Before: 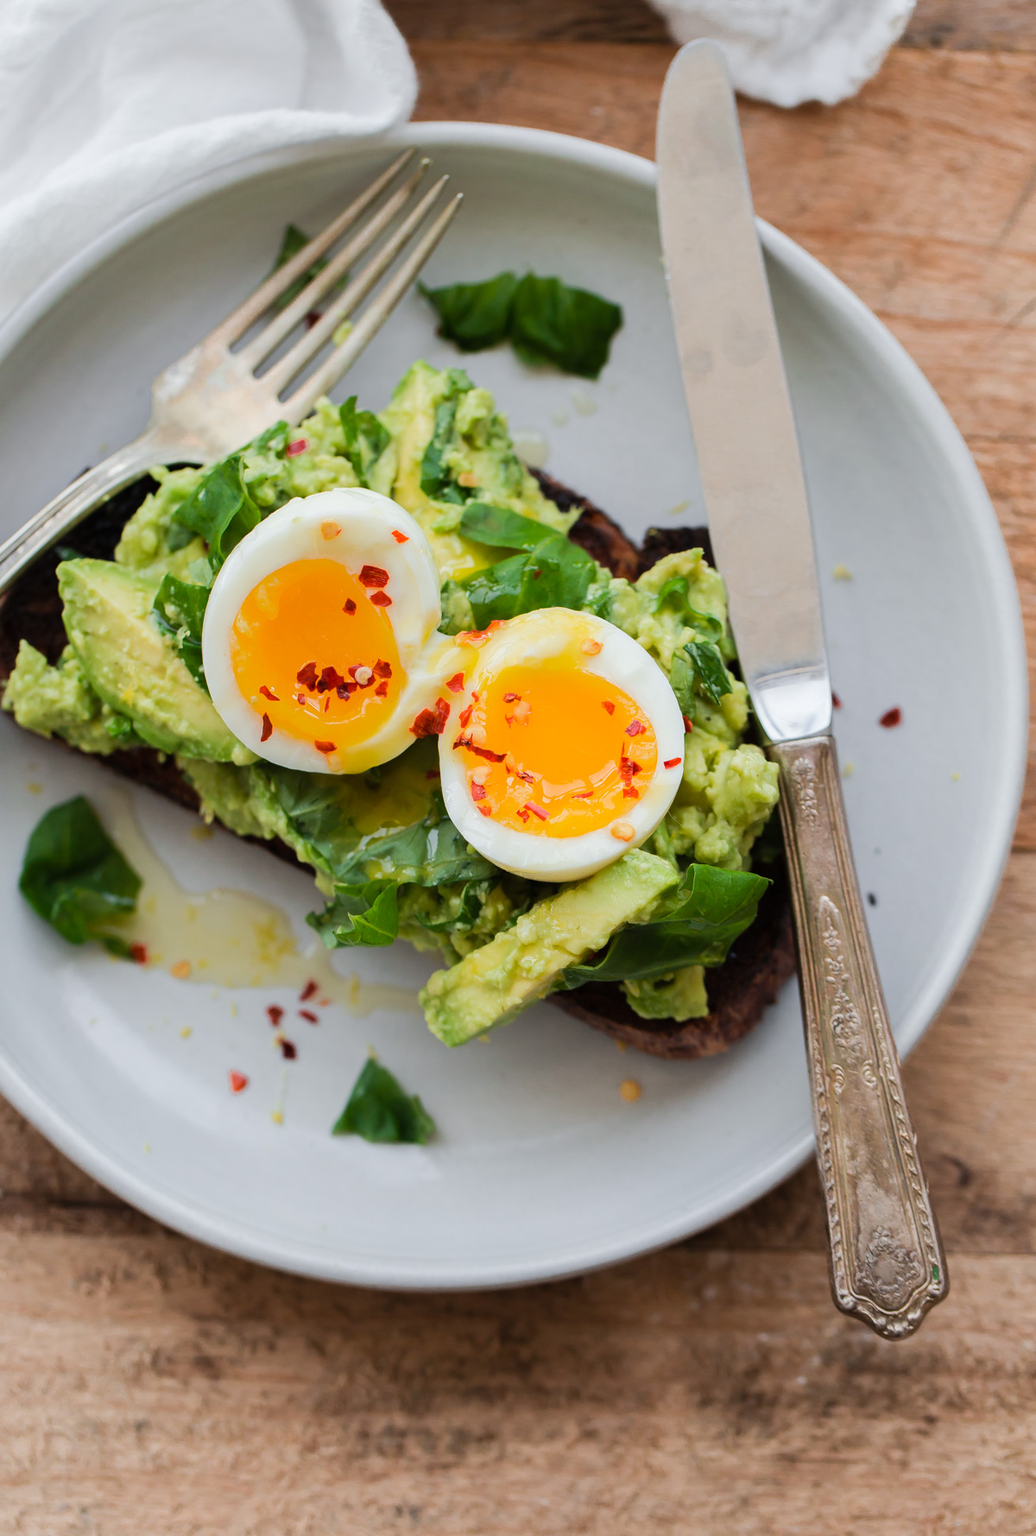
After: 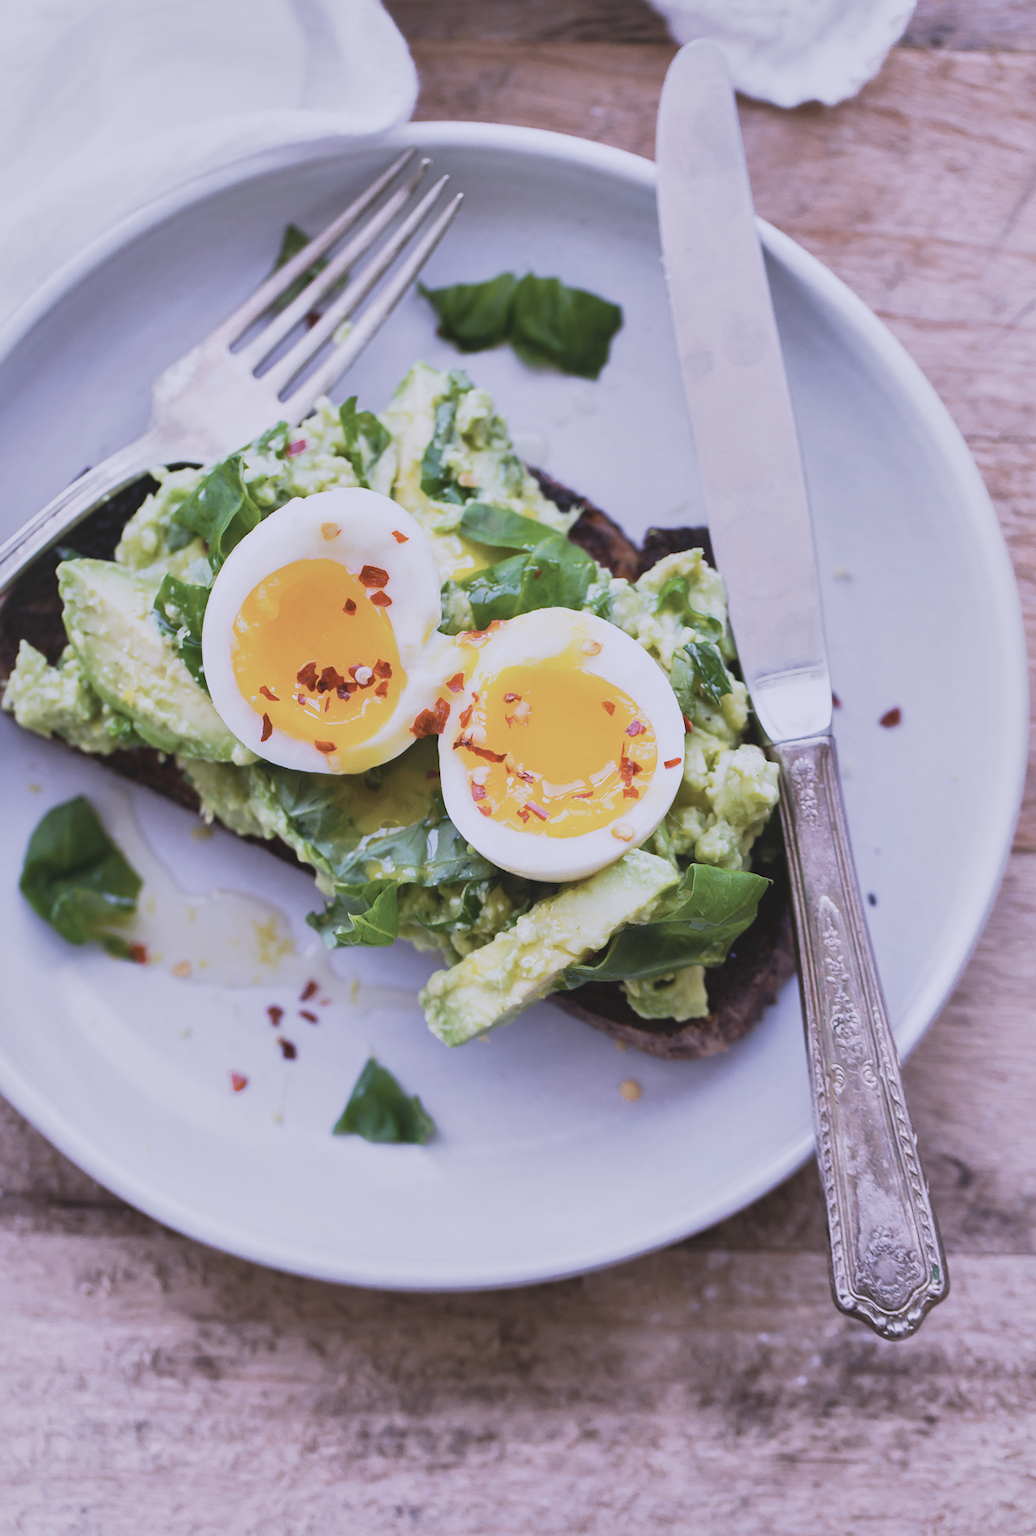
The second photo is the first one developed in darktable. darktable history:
base curve: curves: ch0 [(0, 0) (0.088, 0.125) (0.176, 0.251) (0.354, 0.501) (0.613, 0.749) (1, 0.877)], preserve colors none
contrast brightness saturation: contrast -0.26, saturation -0.43
local contrast: mode bilateral grid, contrast 20, coarseness 50, detail 141%, midtone range 0.2
white balance: red 0.98, blue 1.61
